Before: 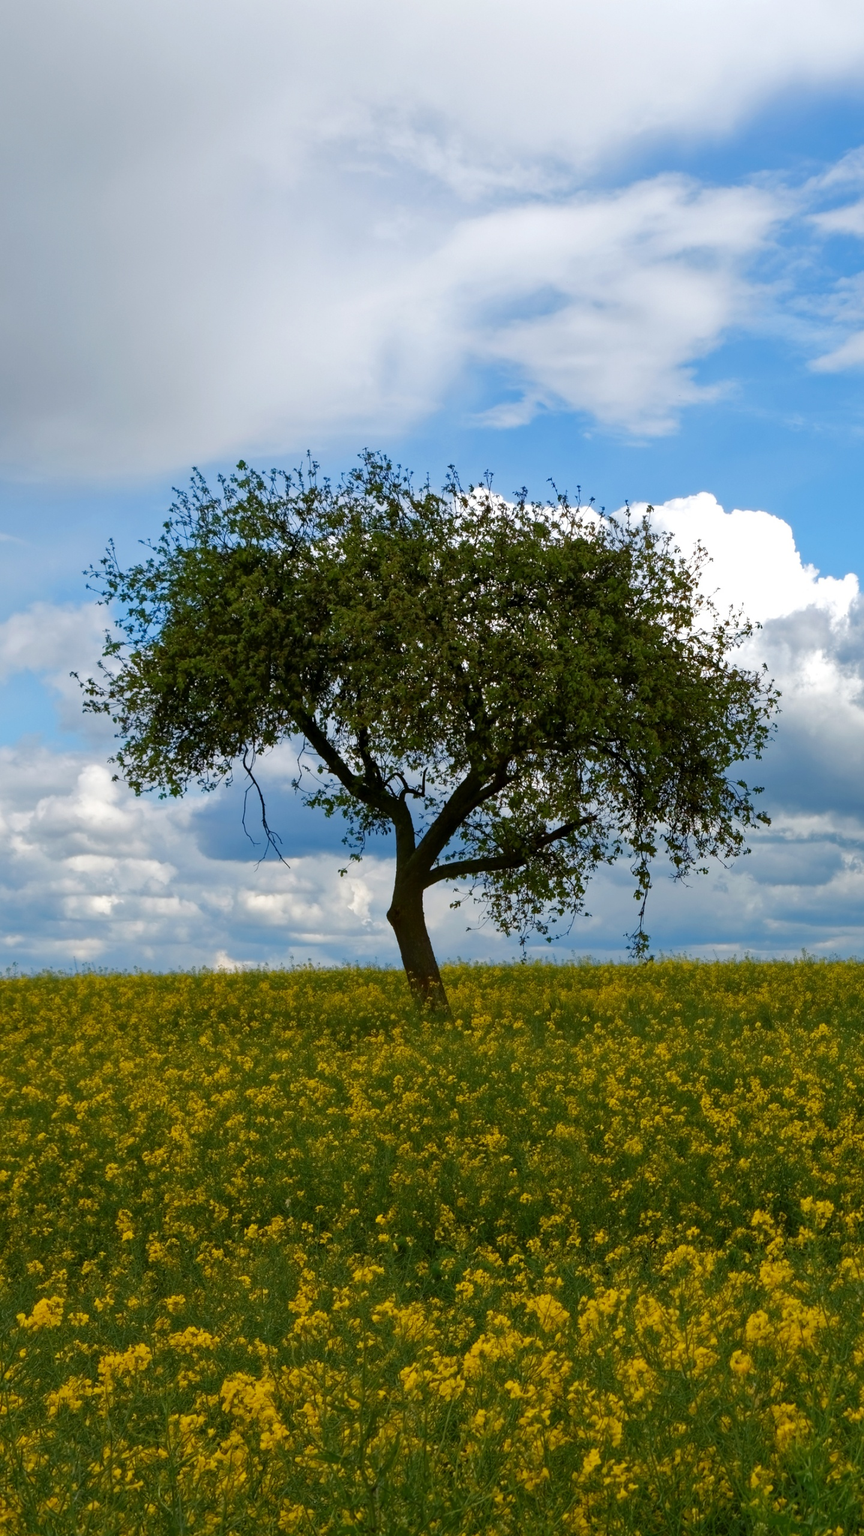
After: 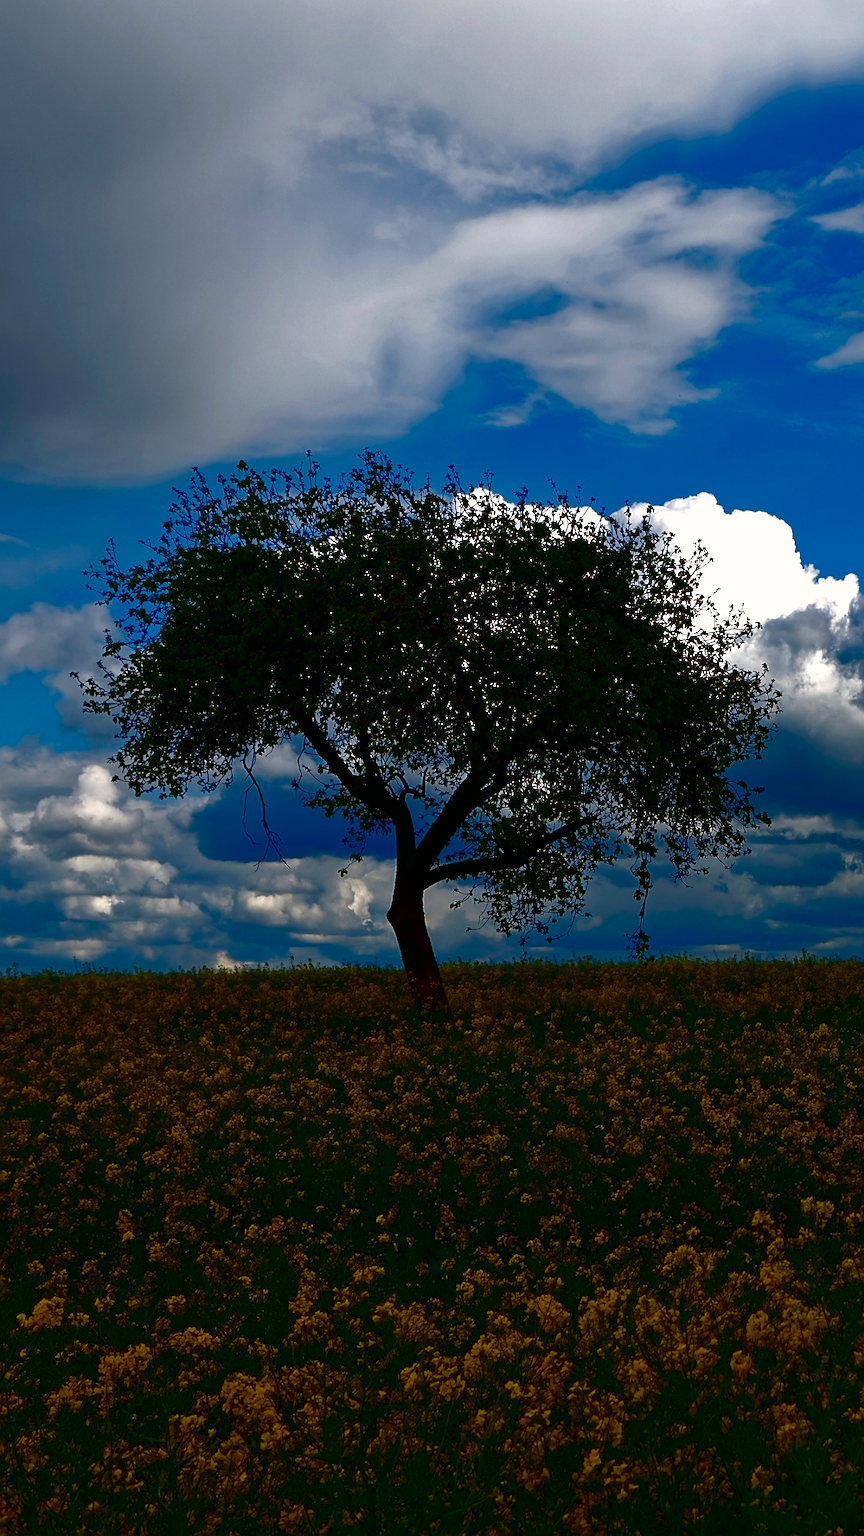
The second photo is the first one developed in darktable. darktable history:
color correction: highlights a* 2.8, highlights b* 5.01, shadows a* -2.16, shadows b* -4.85, saturation 0.768
sharpen: on, module defaults
base curve: preserve colors none
contrast brightness saturation: brightness -0.983, saturation 0.987
